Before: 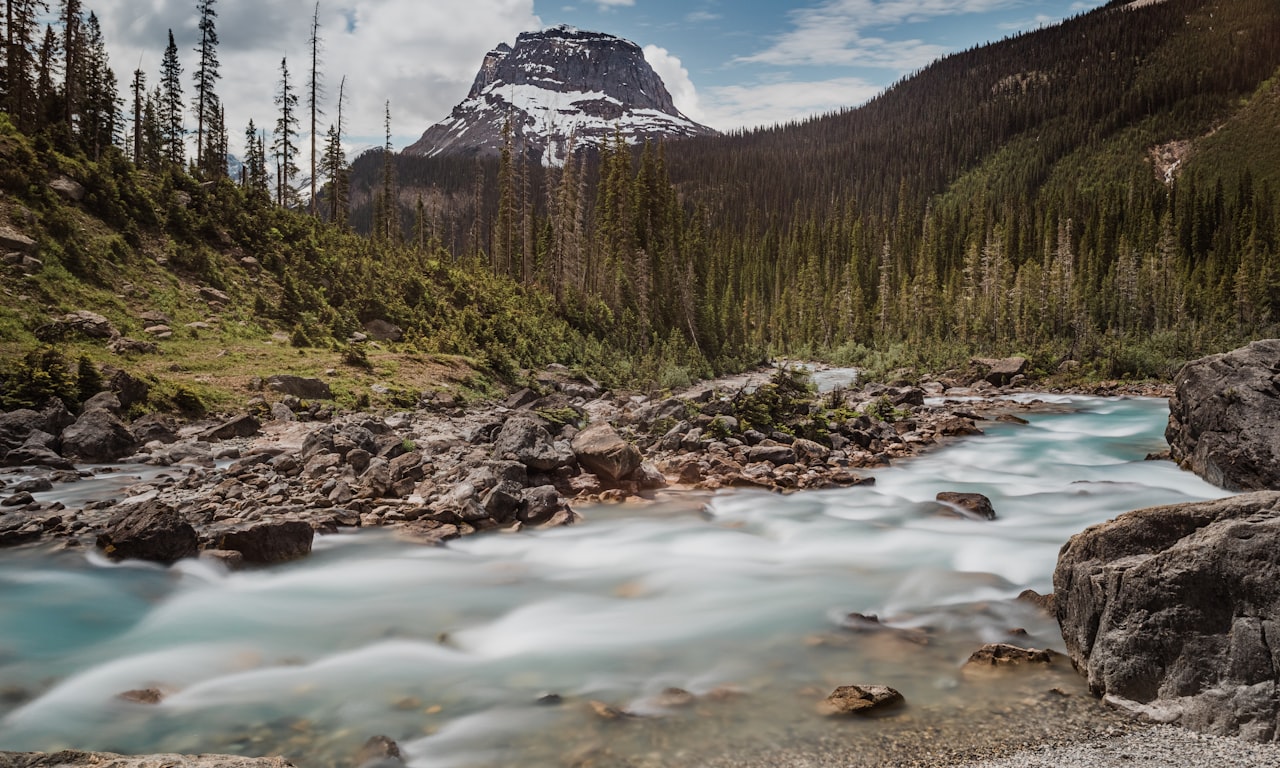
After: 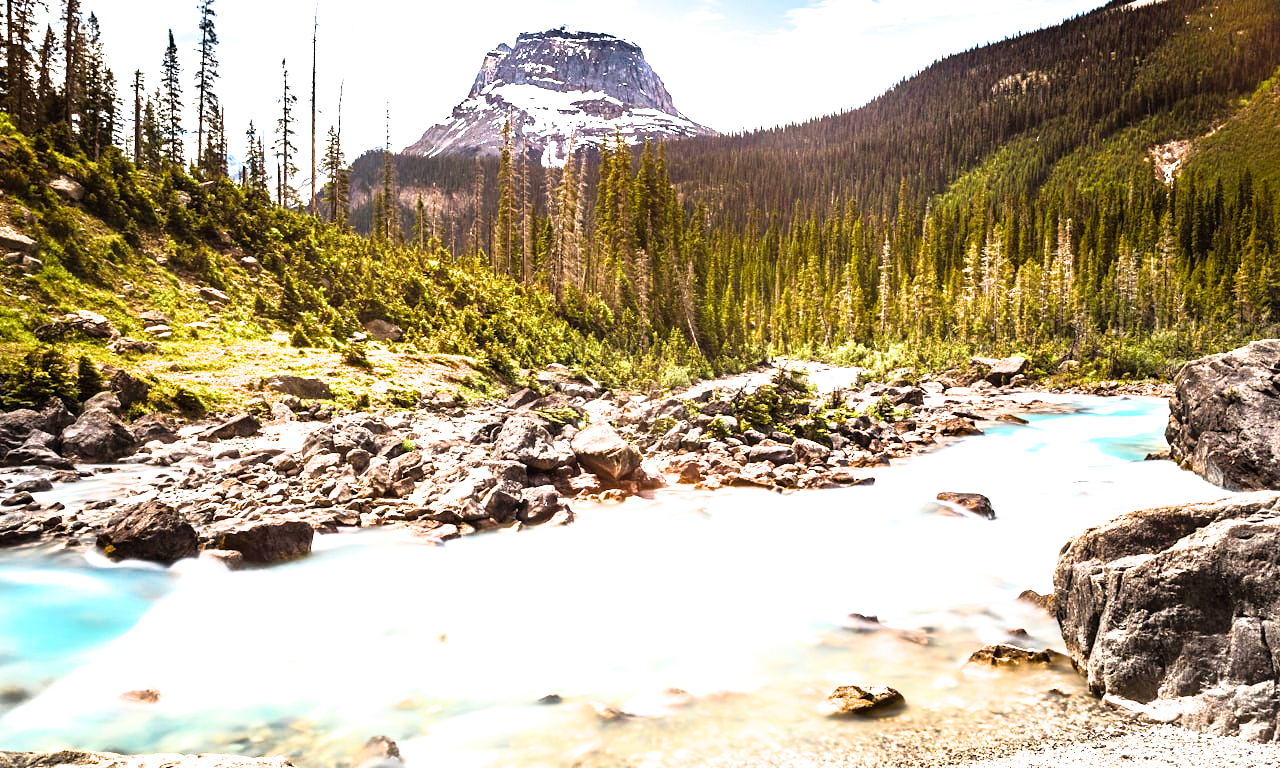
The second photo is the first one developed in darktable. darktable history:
shadows and highlights: shadows 0, highlights 40
exposure: black level correction 0, exposure 1.2 EV, compensate highlight preservation false
color balance rgb: linear chroma grading › global chroma 20%, perceptual saturation grading › global saturation 25%, perceptual brilliance grading › global brilliance 20%, global vibrance 20%
filmic rgb: white relative exposure 2.45 EV, hardness 6.33
